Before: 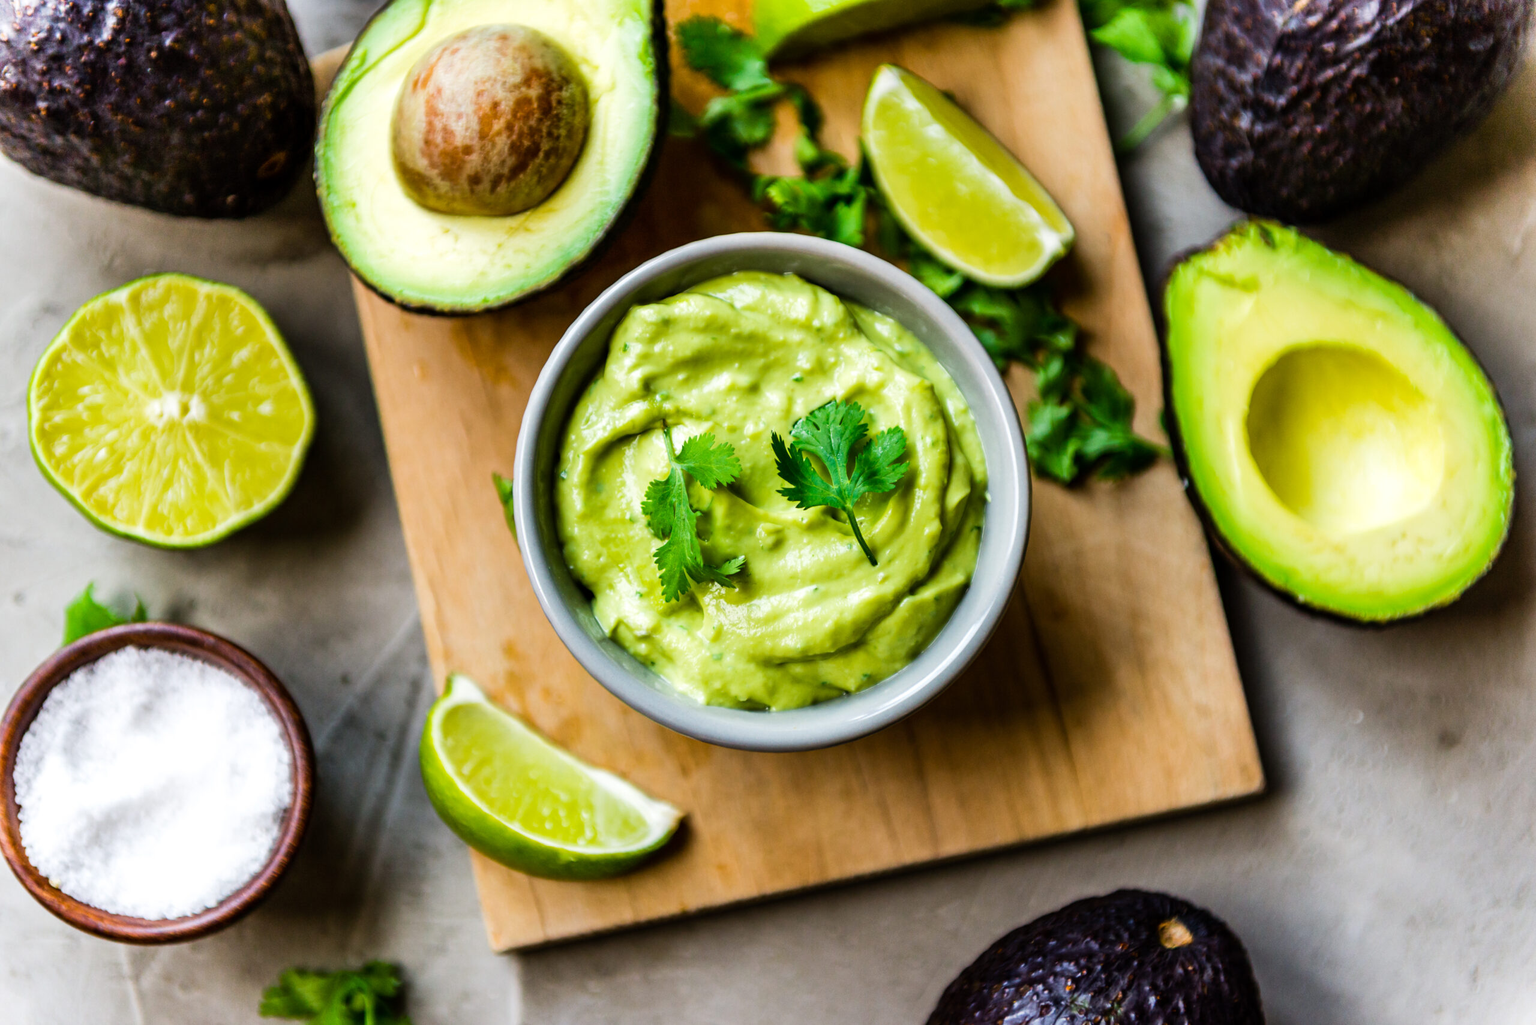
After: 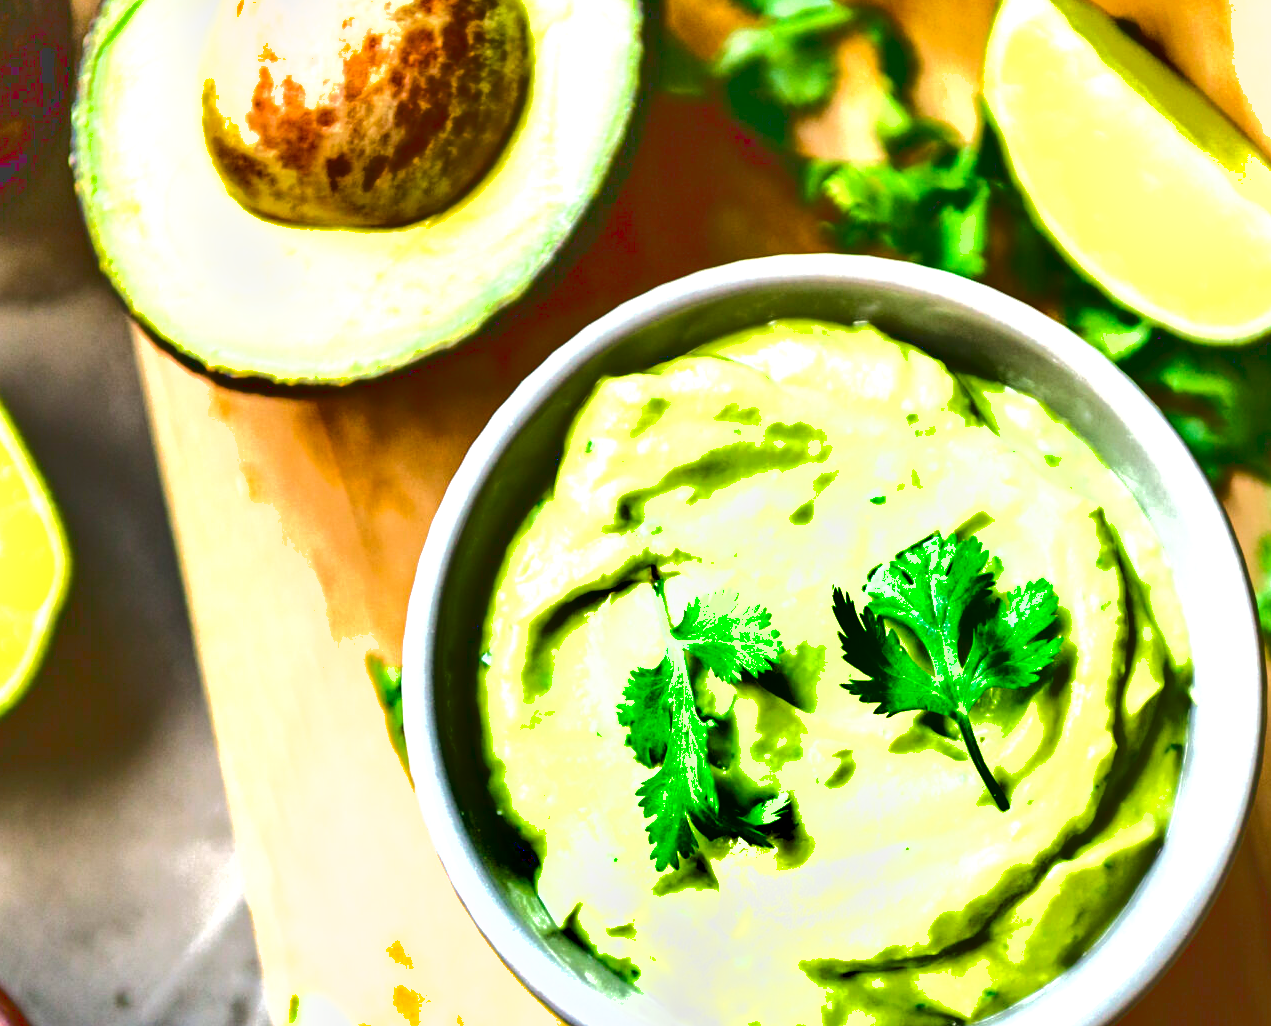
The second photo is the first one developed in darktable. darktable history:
exposure: black level correction 0, exposure 1.341 EV, compensate highlight preservation false
shadows and highlights: soften with gaussian
tone curve: curves: ch0 [(0, 0) (0.003, 0.241) (0.011, 0.241) (0.025, 0.242) (0.044, 0.246) (0.069, 0.25) (0.1, 0.251) (0.136, 0.256) (0.177, 0.275) (0.224, 0.293) (0.277, 0.326) (0.335, 0.38) (0.399, 0.449) (0.468, 0.525) (0.543, 0.606) (0.623, 0.683) (0.709, 0.751) (0.801, 0.824) (0.898, 0.871) (1, 1)], color space Lab, linked channels, preserve colors none
crop: left 17.731%, top 7.833%, right 32.584%, bottom 32.095%
